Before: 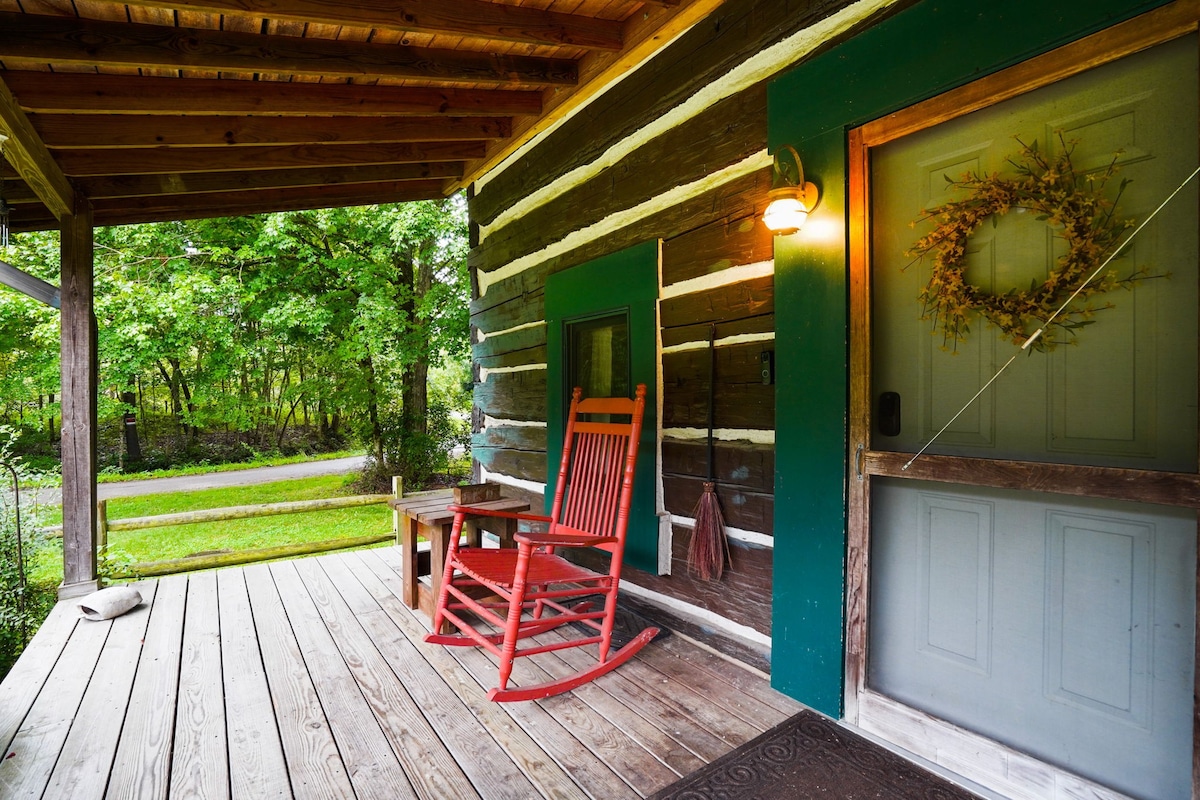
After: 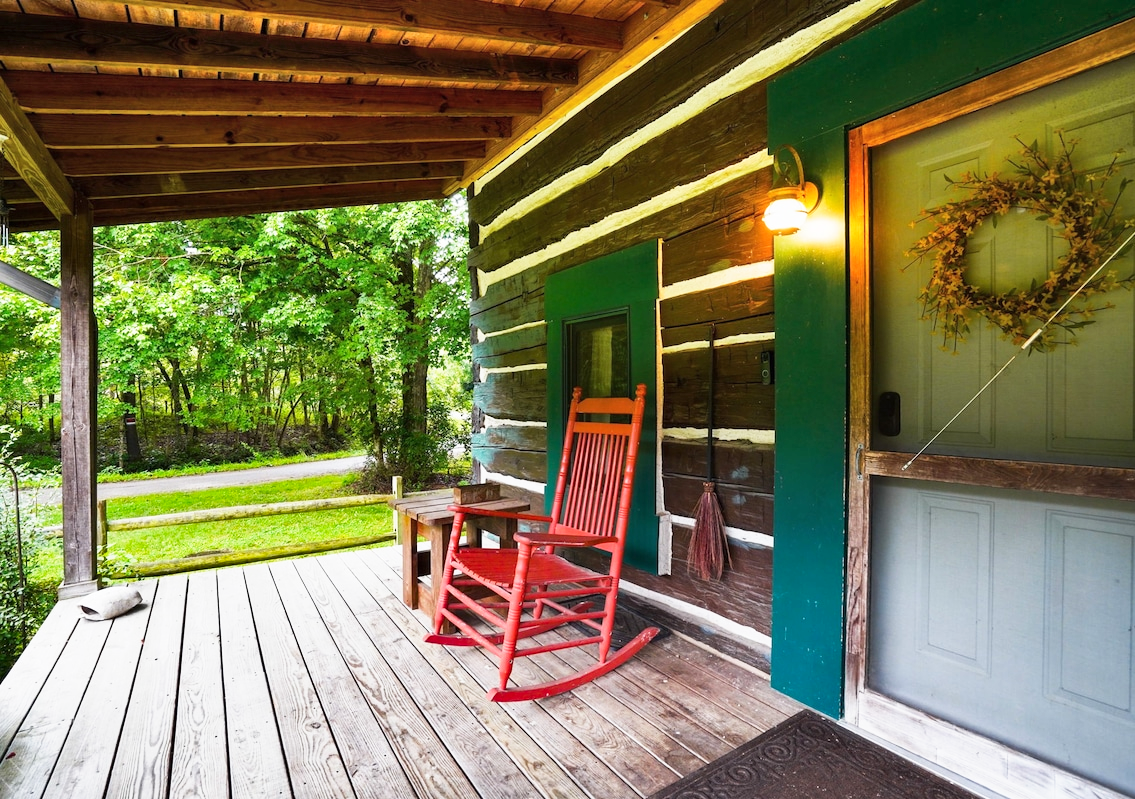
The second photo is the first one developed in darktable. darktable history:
crop and rotate: left 0%, right 5.391%
base curve: curves: ch0 [(0, 0) (0.688, 0.865) (1, 1)], preserve colors none
shadows and highlights: shadows 60.17, soften with gaussian
